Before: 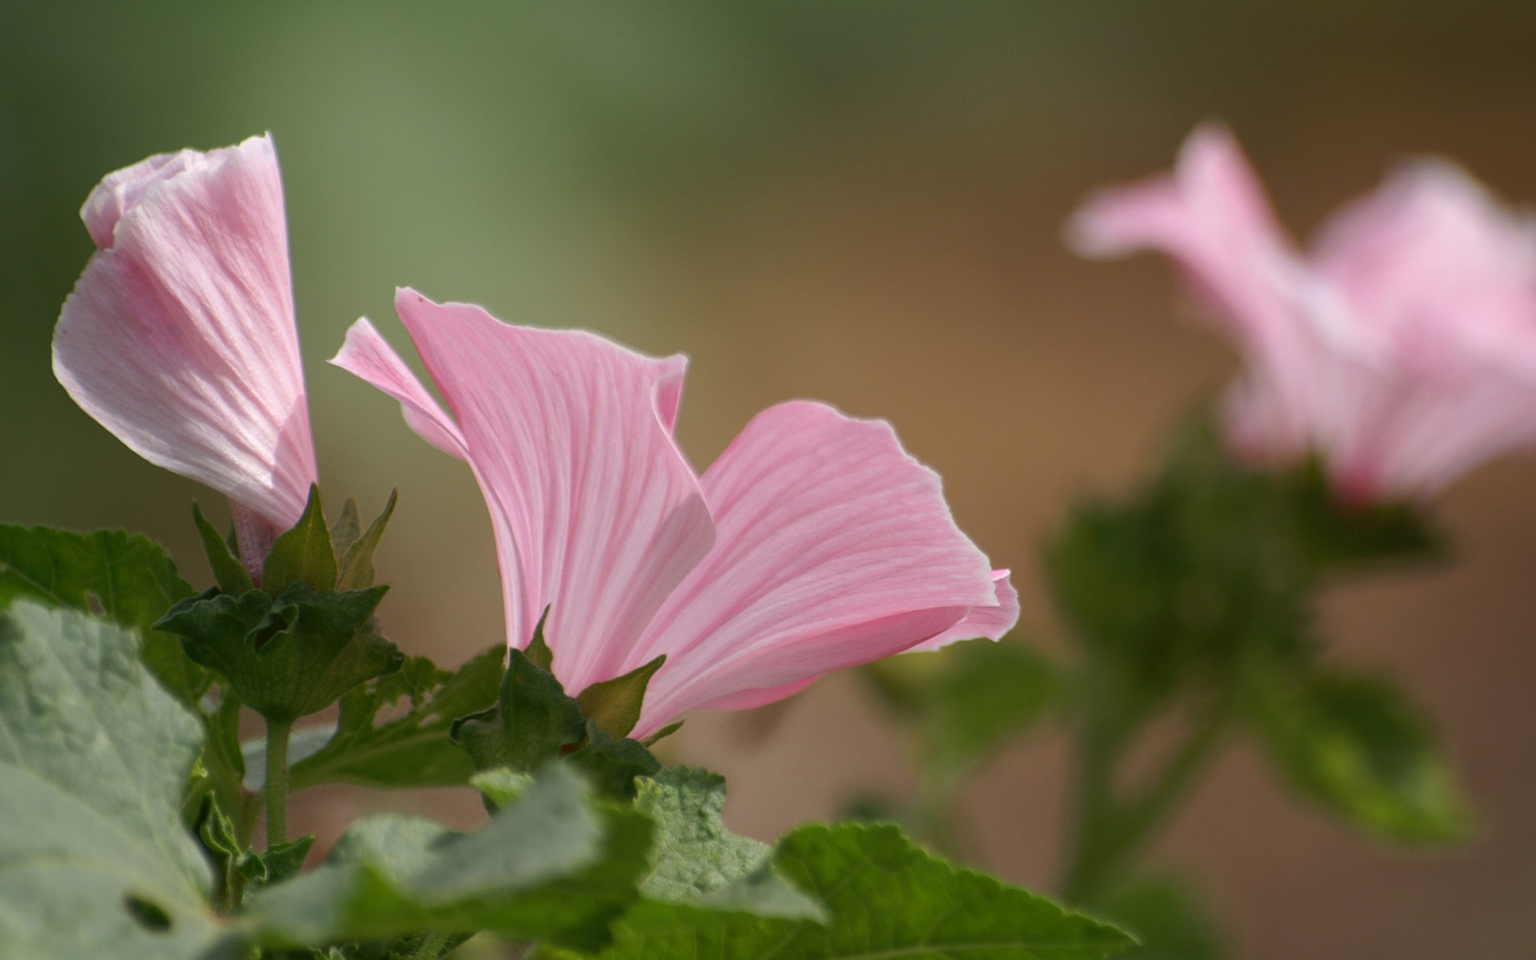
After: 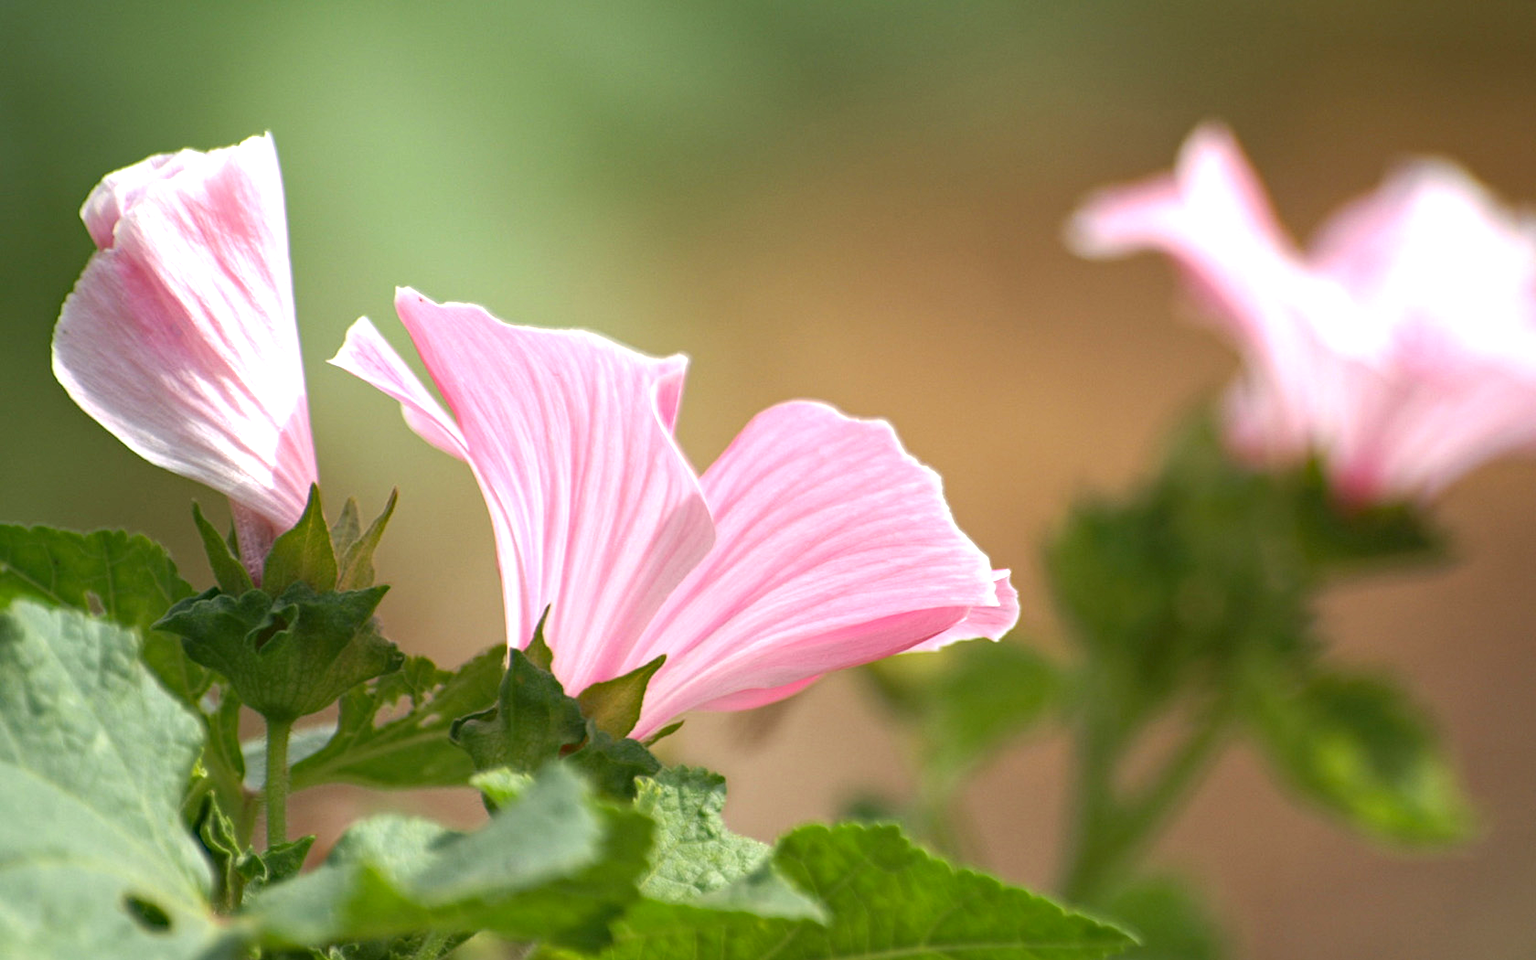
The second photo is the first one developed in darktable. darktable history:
haze removal: compatibility mode true, adaptive false
exposure: black level correction 0, exposure 1.098 EV, compensate highlight preservation false
